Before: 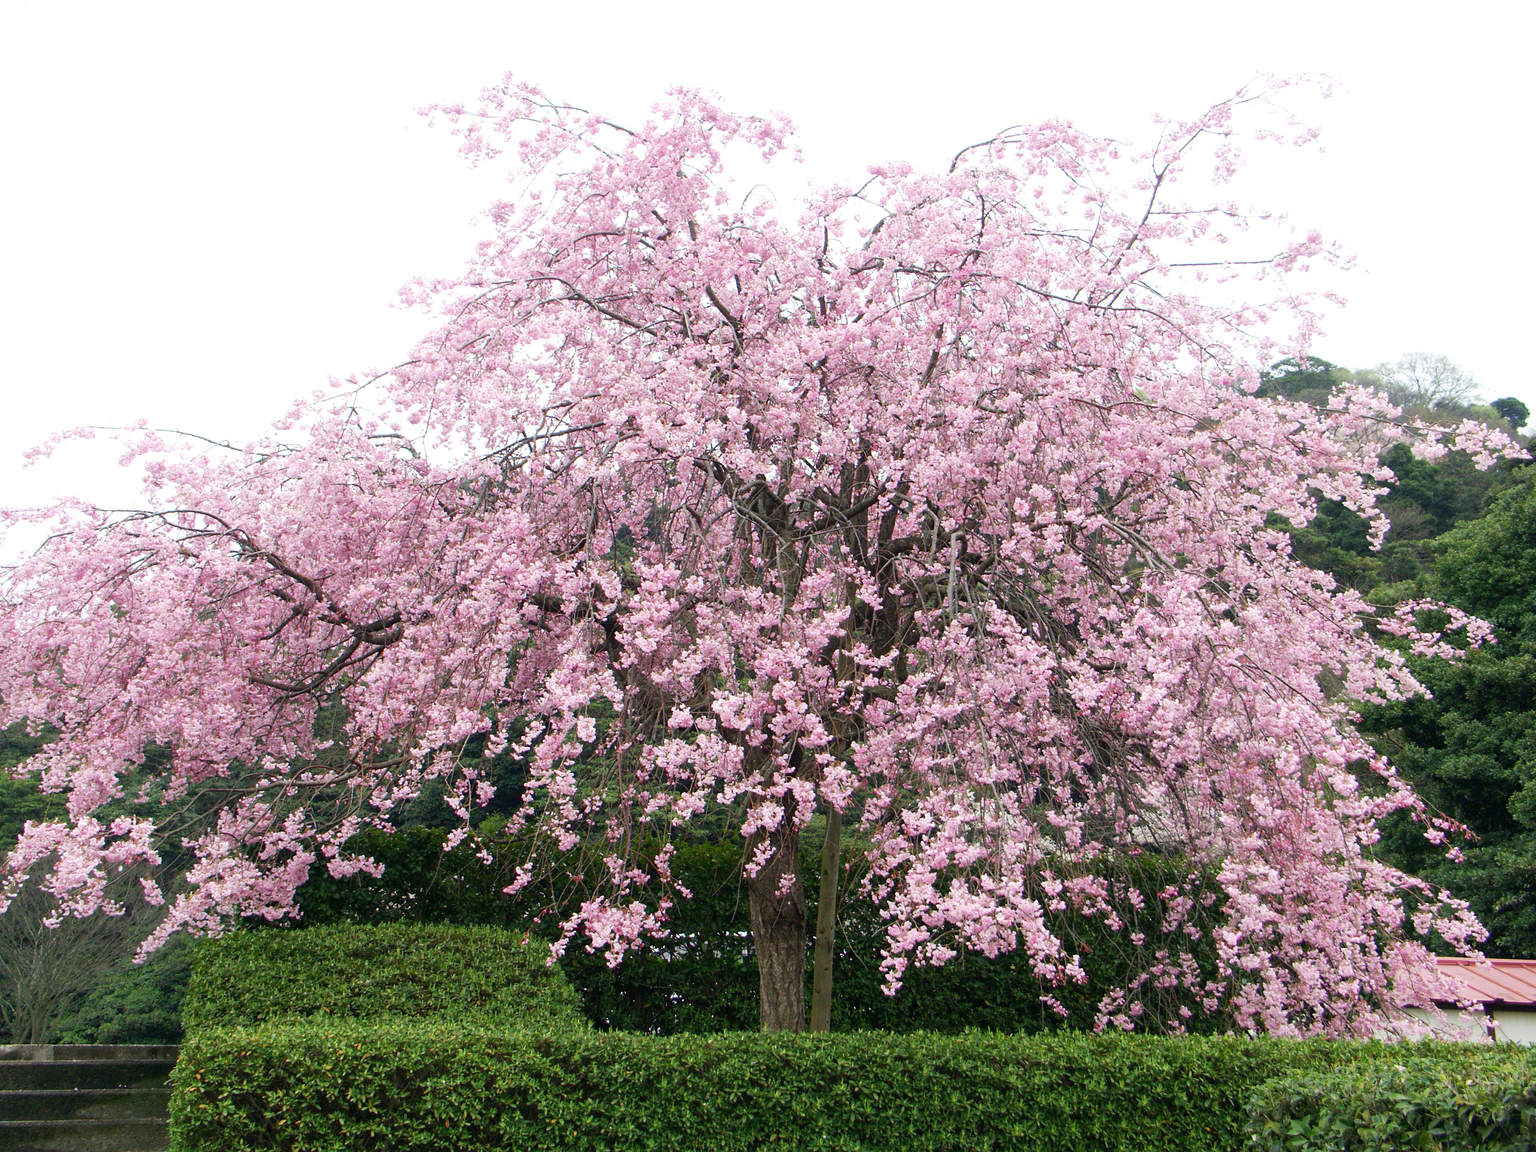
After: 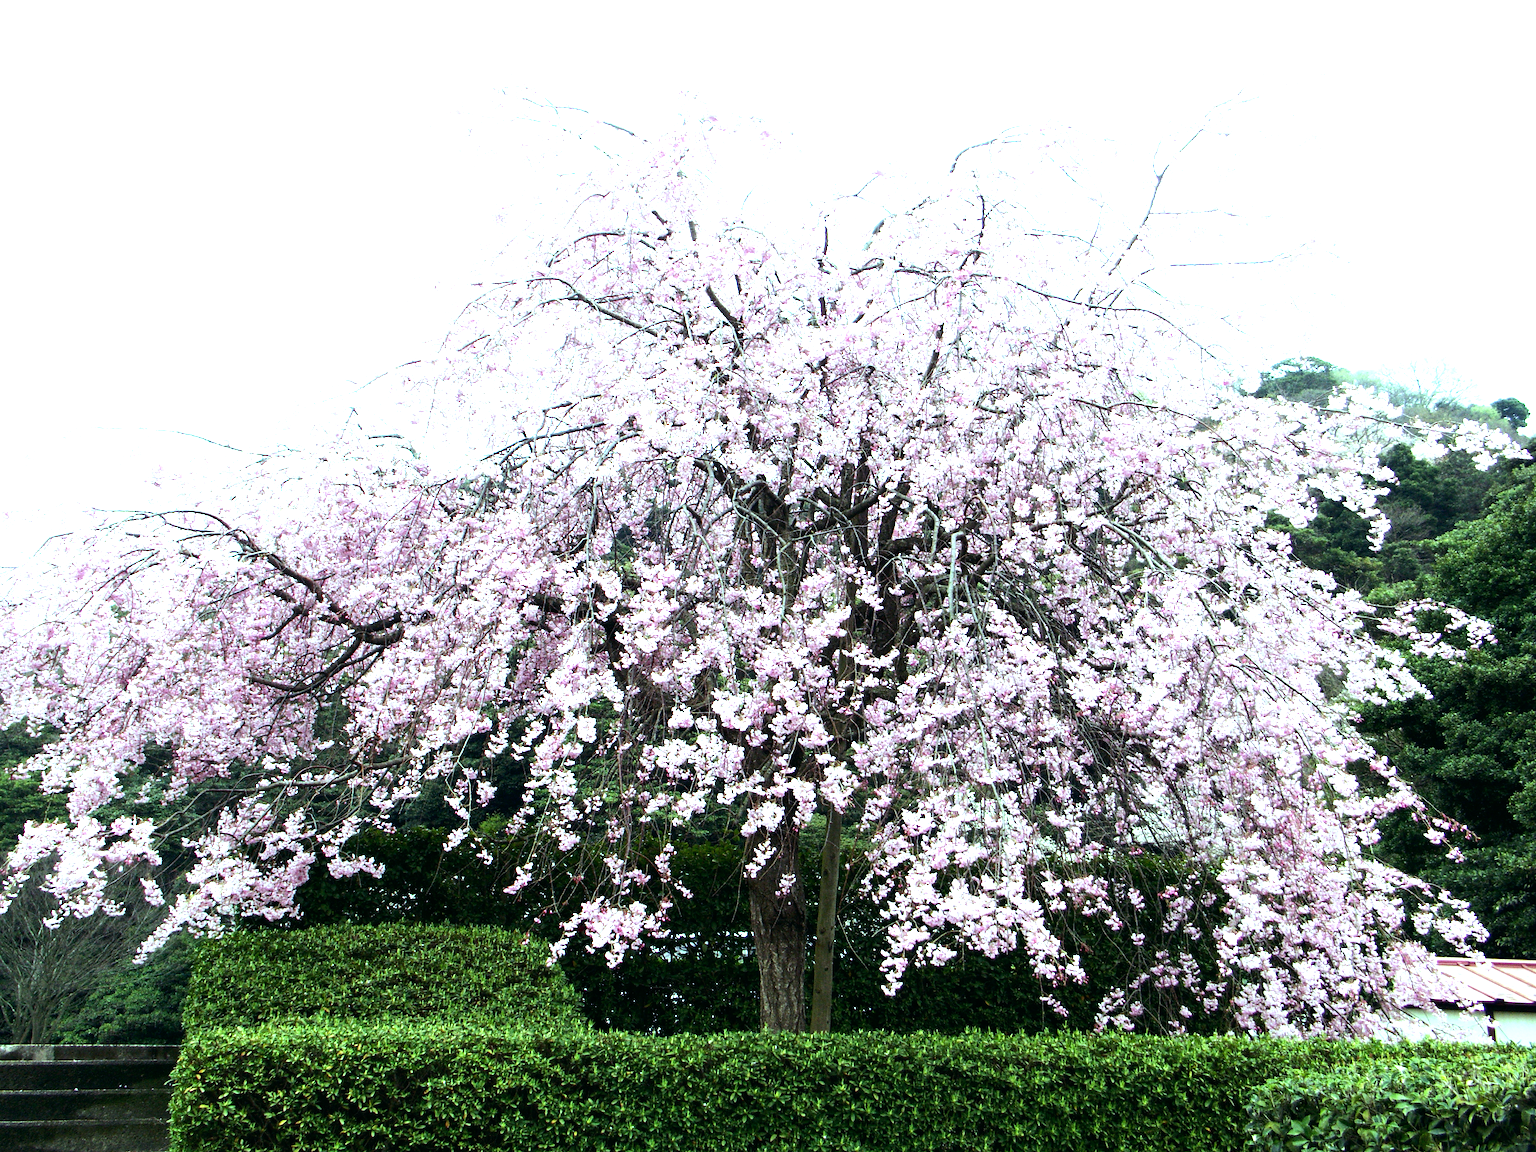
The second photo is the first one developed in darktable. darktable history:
tone equalizer: -8 EV -1.08 EV, -7 EV -1.01 EV, -6 EV -0.867 EV, -5 EV -0.578 EV, -3 EV 0.578 EV, -2 EV 0.867 EV, -1 EV 1.01 EV, +0 EV 1.08 EV, edges refinement/feathering 500, mask exposure compensation -1.57 EV, preserve details no
color balance: mode lift, gamma, gain (sRGB), lift [0.997, 0.979, 1.021, 1.011], gamma [1, 1.084, 0.916, 0.998], gain [1, 0.87, 1.13, 1.101], contrast 4.55%, contrast fulcrum 38.24%, output saturation 104.09%
